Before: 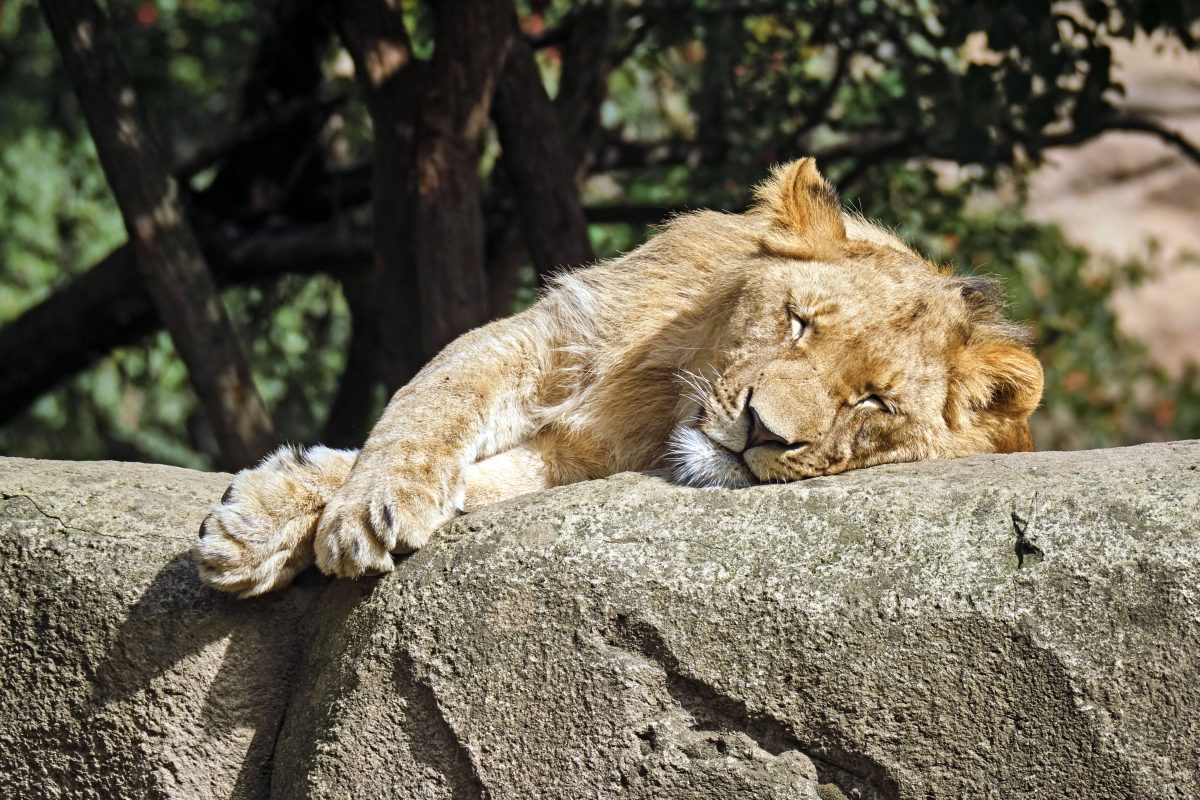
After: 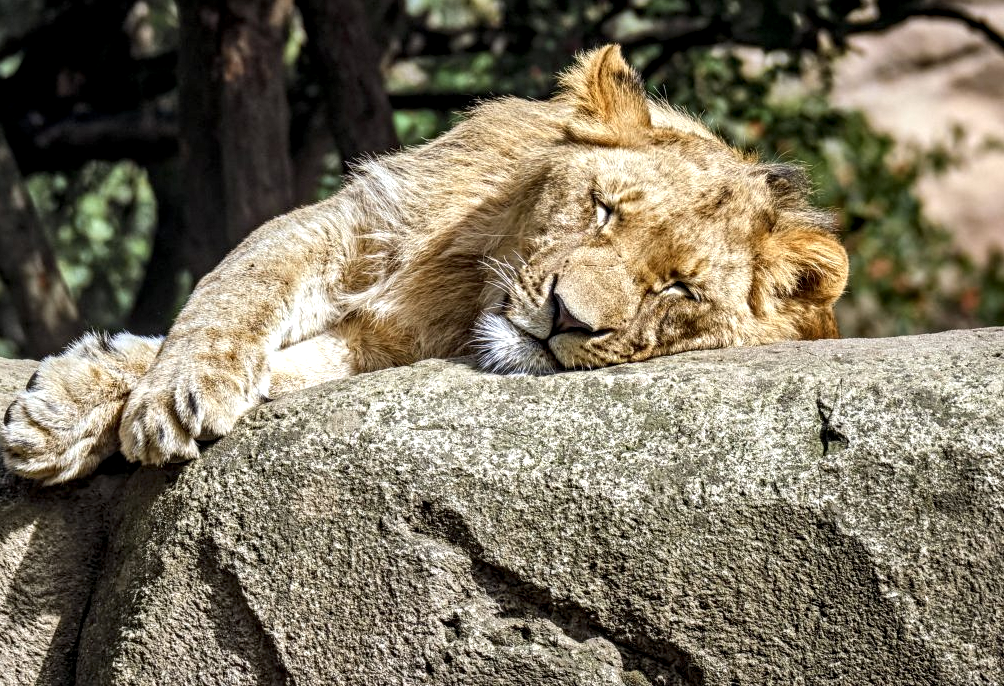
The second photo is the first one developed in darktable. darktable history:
crop: left 16.315%, top 14.246%
local contrast: detail 160%
